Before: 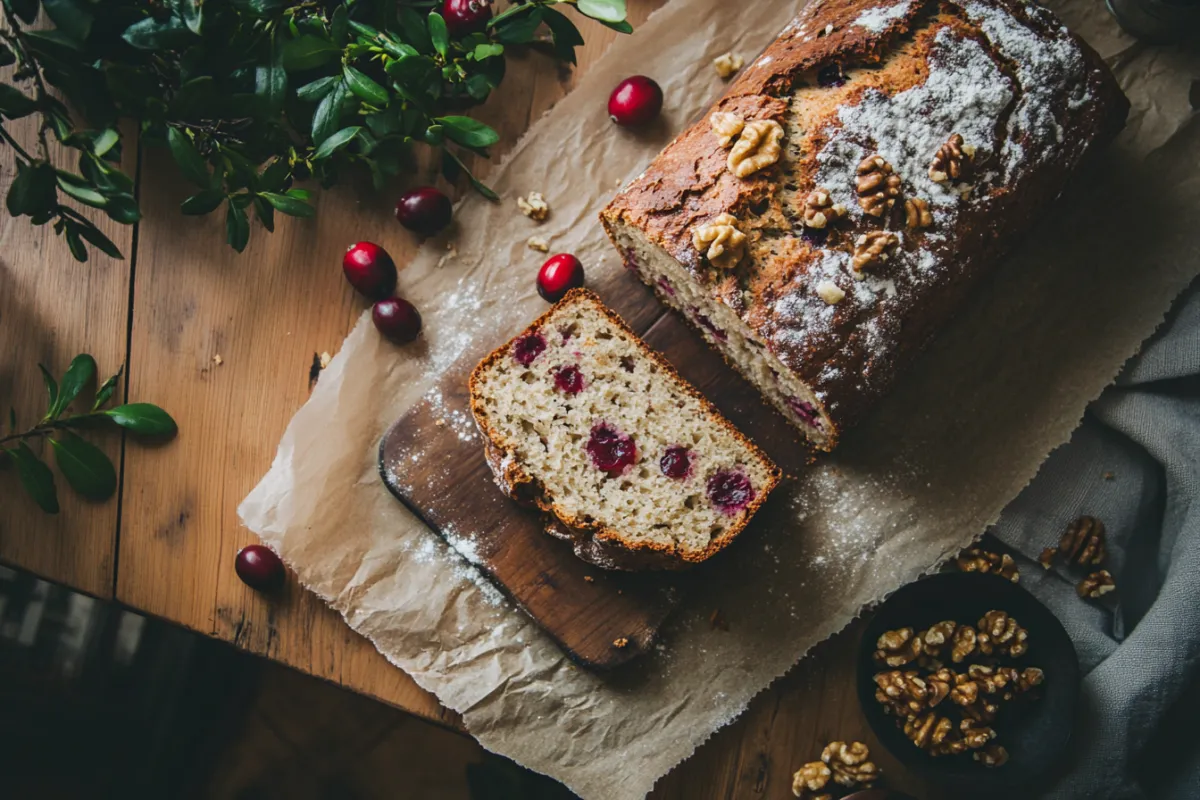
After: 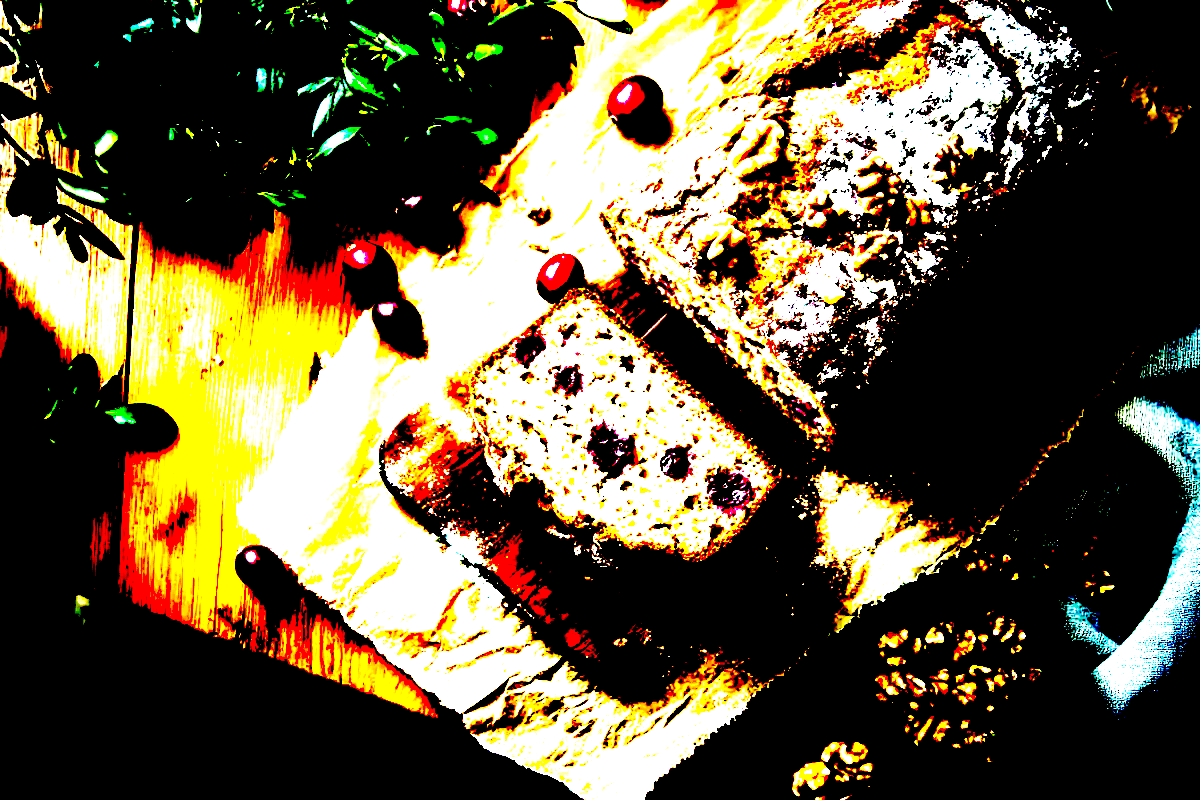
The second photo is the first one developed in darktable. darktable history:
exposure: black level correction 0.1, exposure 3 EV, compensate highlight preservation false
graduated density: on, module defaults
